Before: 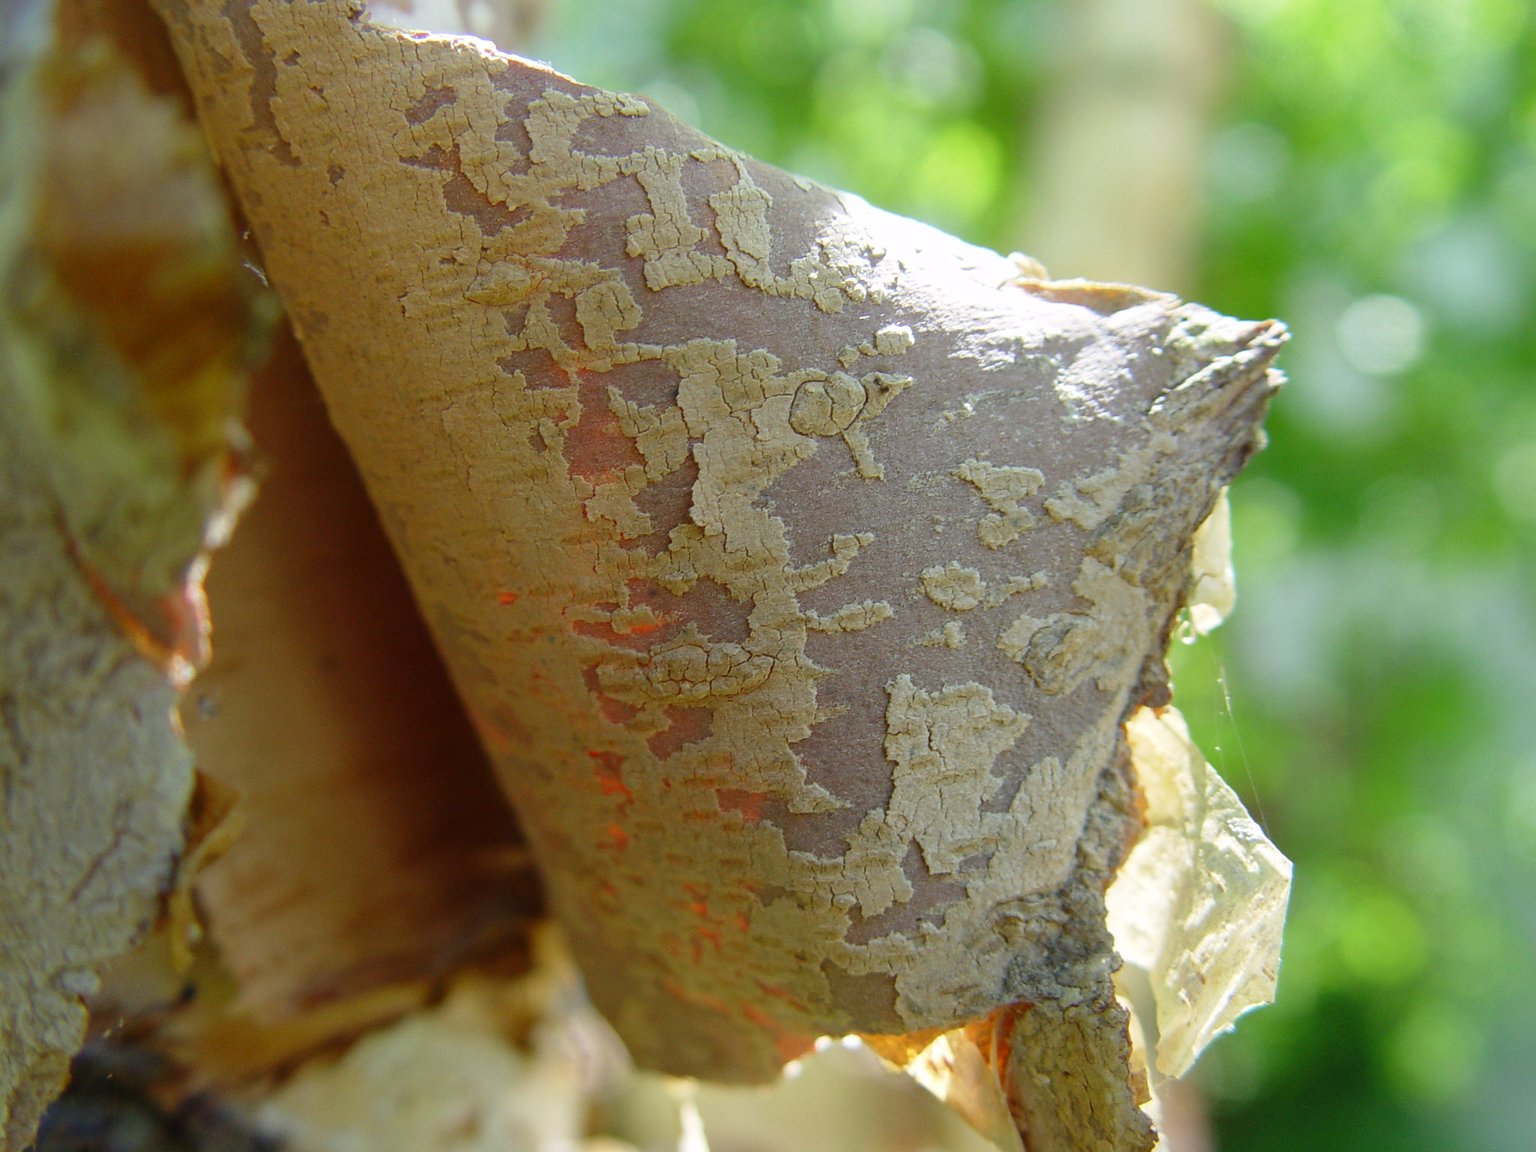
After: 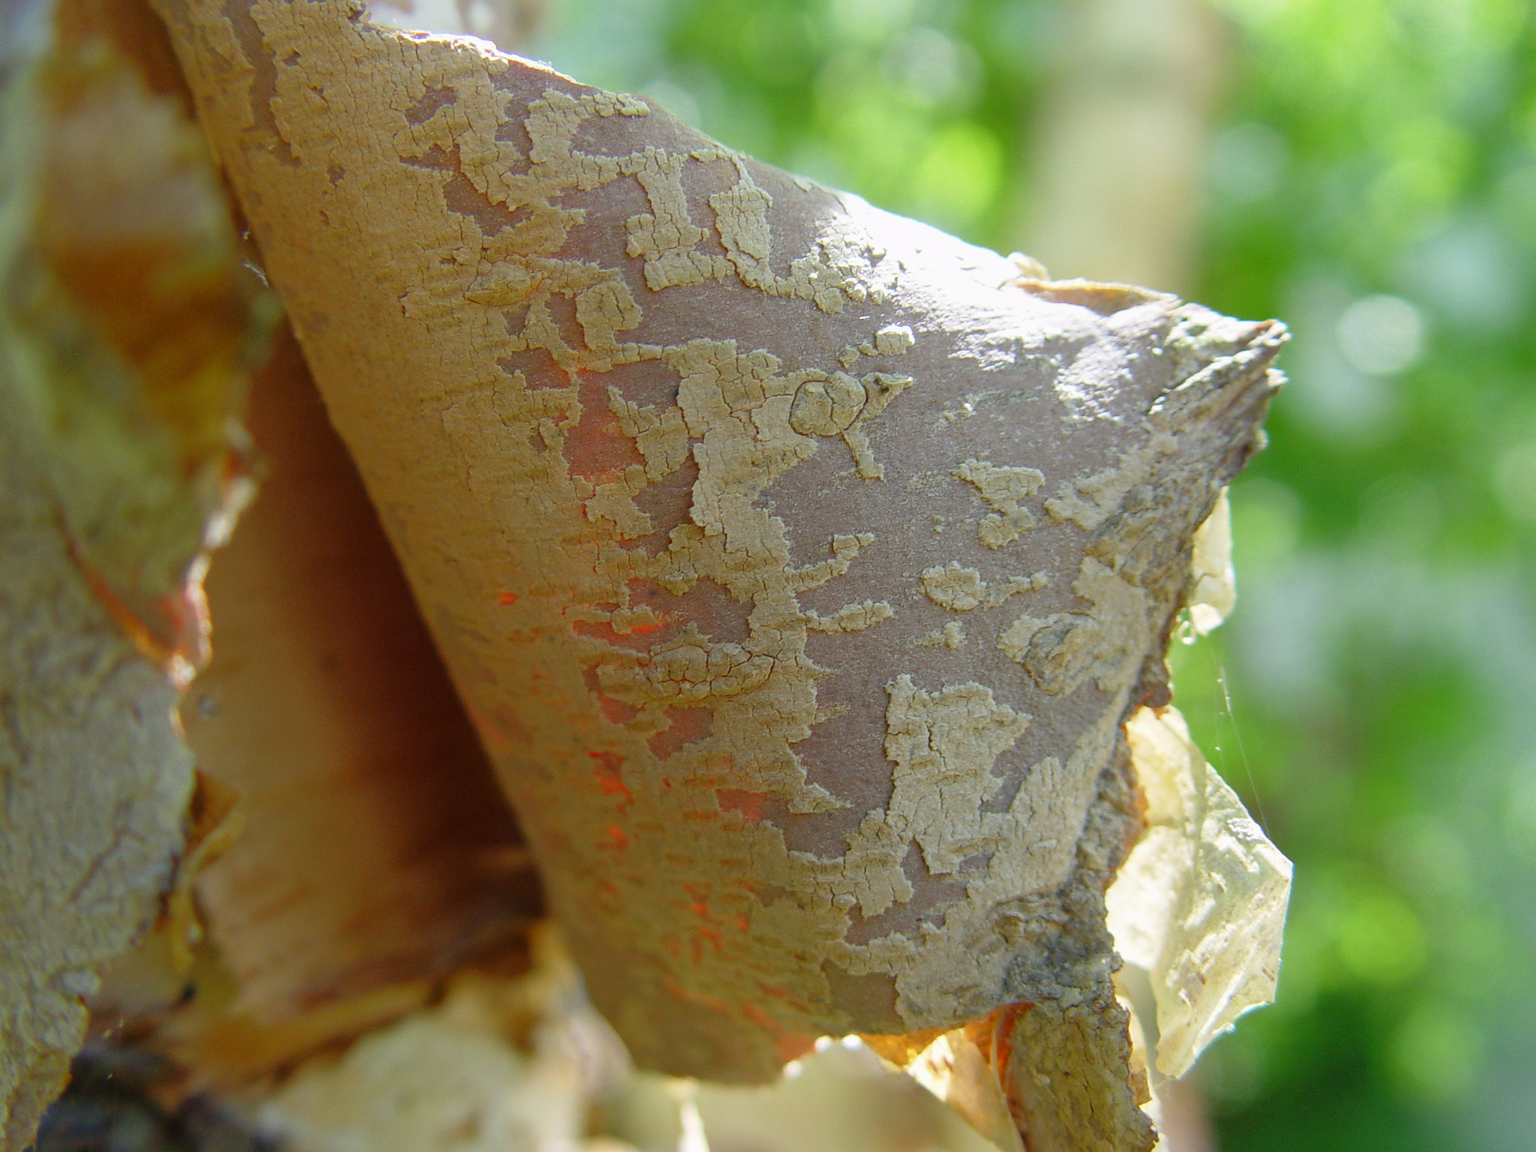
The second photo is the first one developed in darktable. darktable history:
exposure: exposure -0.05 EV
rgb curve: curves: ch0 [(0, 0) (0.053, 0.068) (0.122, 0.128) (1, 1)]
